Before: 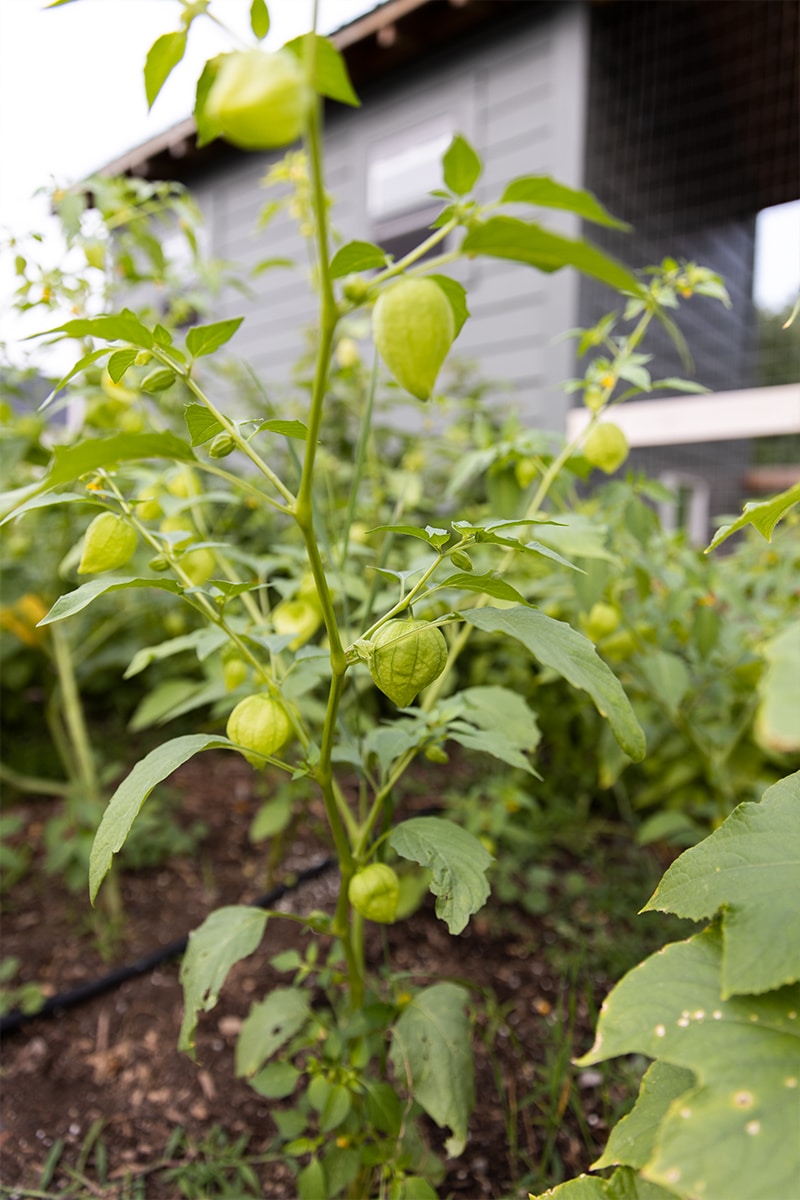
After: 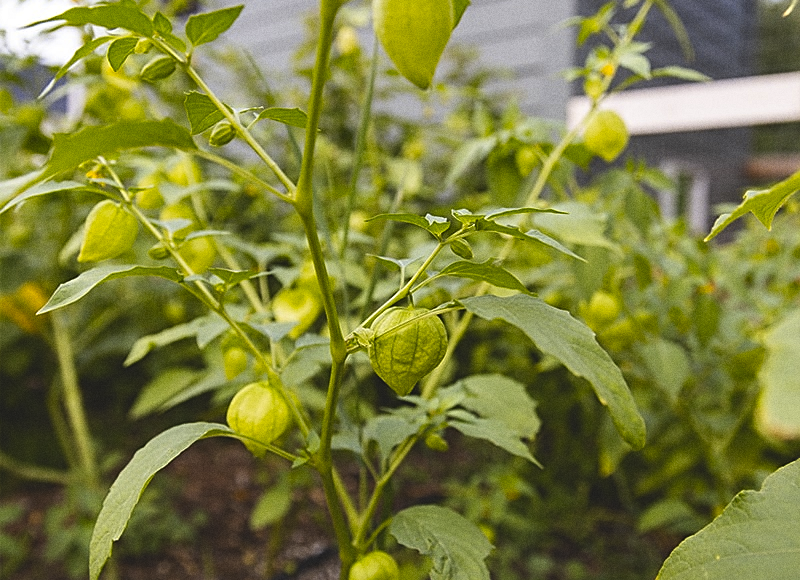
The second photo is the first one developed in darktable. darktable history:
exposure: black level correction -0.028, compensate highlight preservation false
crop and rotate: top 26.056%, bottom 25.543%
contrast brightness saturation: contrast 0.07, brightness -0.13, saturation 0.06
color contrast: green-magenta contrast 0.85, blue-yellow contrast 1.25, unbound 0
sharpen: on, module defaults
grain: coarseness 0.09 ISO
shadows and highlights: shadows 5, soften with gaussian
